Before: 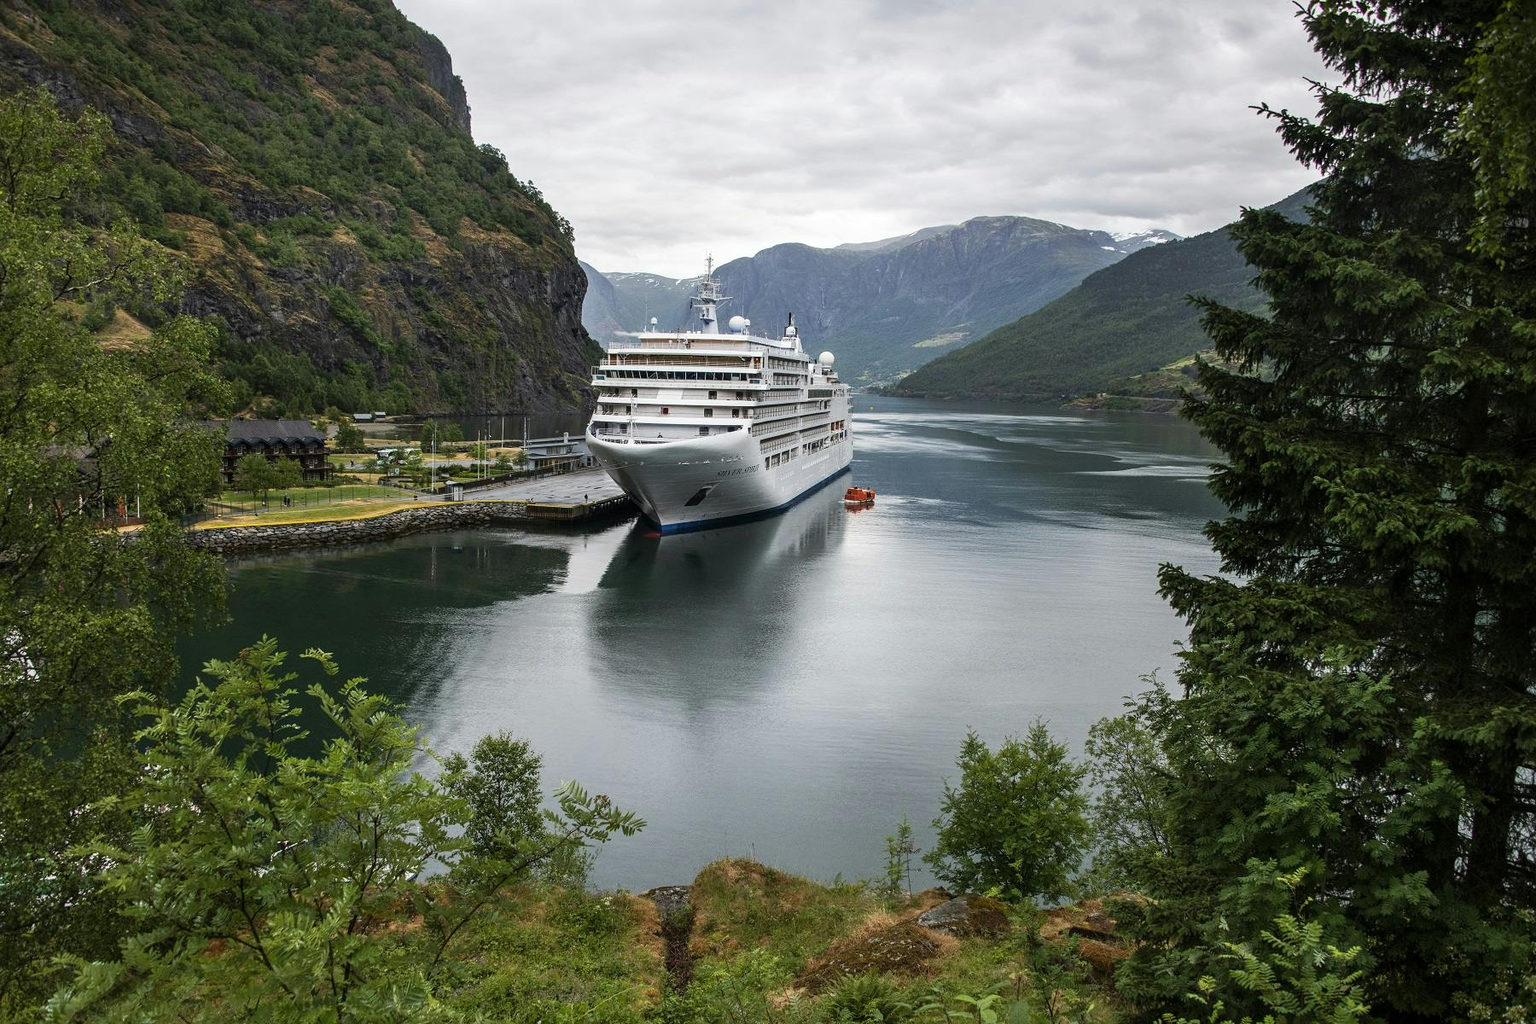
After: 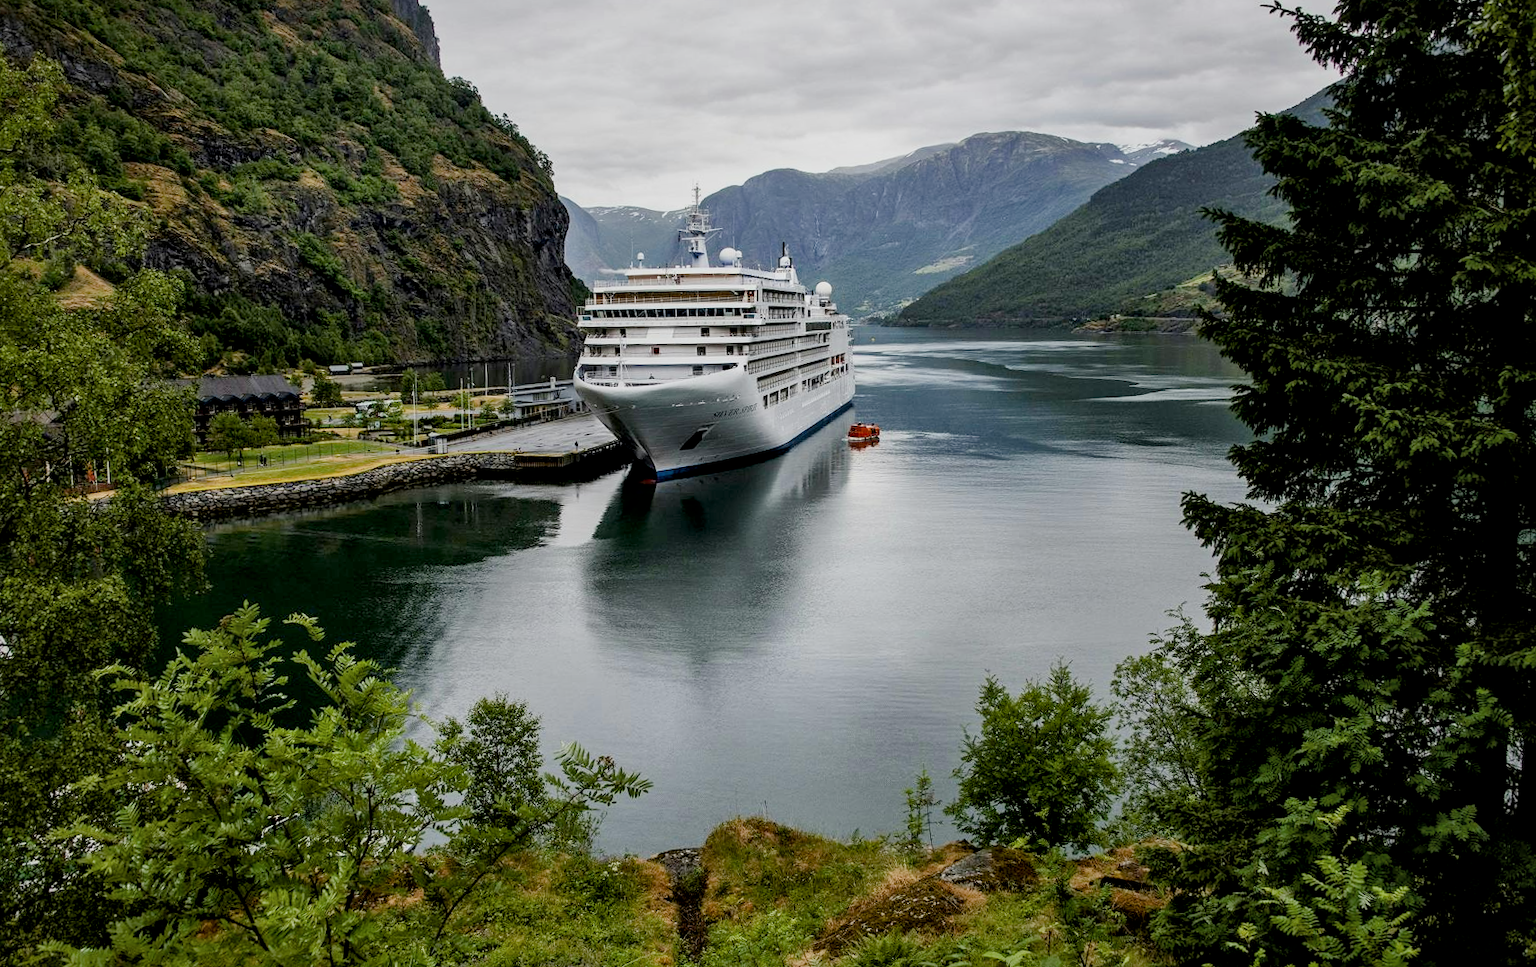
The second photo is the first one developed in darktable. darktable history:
exposure: black level correction 0.007, compensate highlight preservation false
color balance rgb: perceptual saturation grading › global saturation 20%, perceptual saturation grading › highlights -25%, perceptual saturation grading › shadows 25%
rotate and perspective: rotation -2.12°, lens shift (vertical) 0.009, lens shift (horizontal) -0.008, automatic cropping original format, crop left 0.036, crop right 0.964, crop top 0.05, crop bottom 0.959
crop and rotate: top 6.25%
local contrast: mode bilateral grid, contrast 20, coarseness 50, detail 148%, midtone range 0.2
filmic rgb: hardness 4.17, contrast 0.921
